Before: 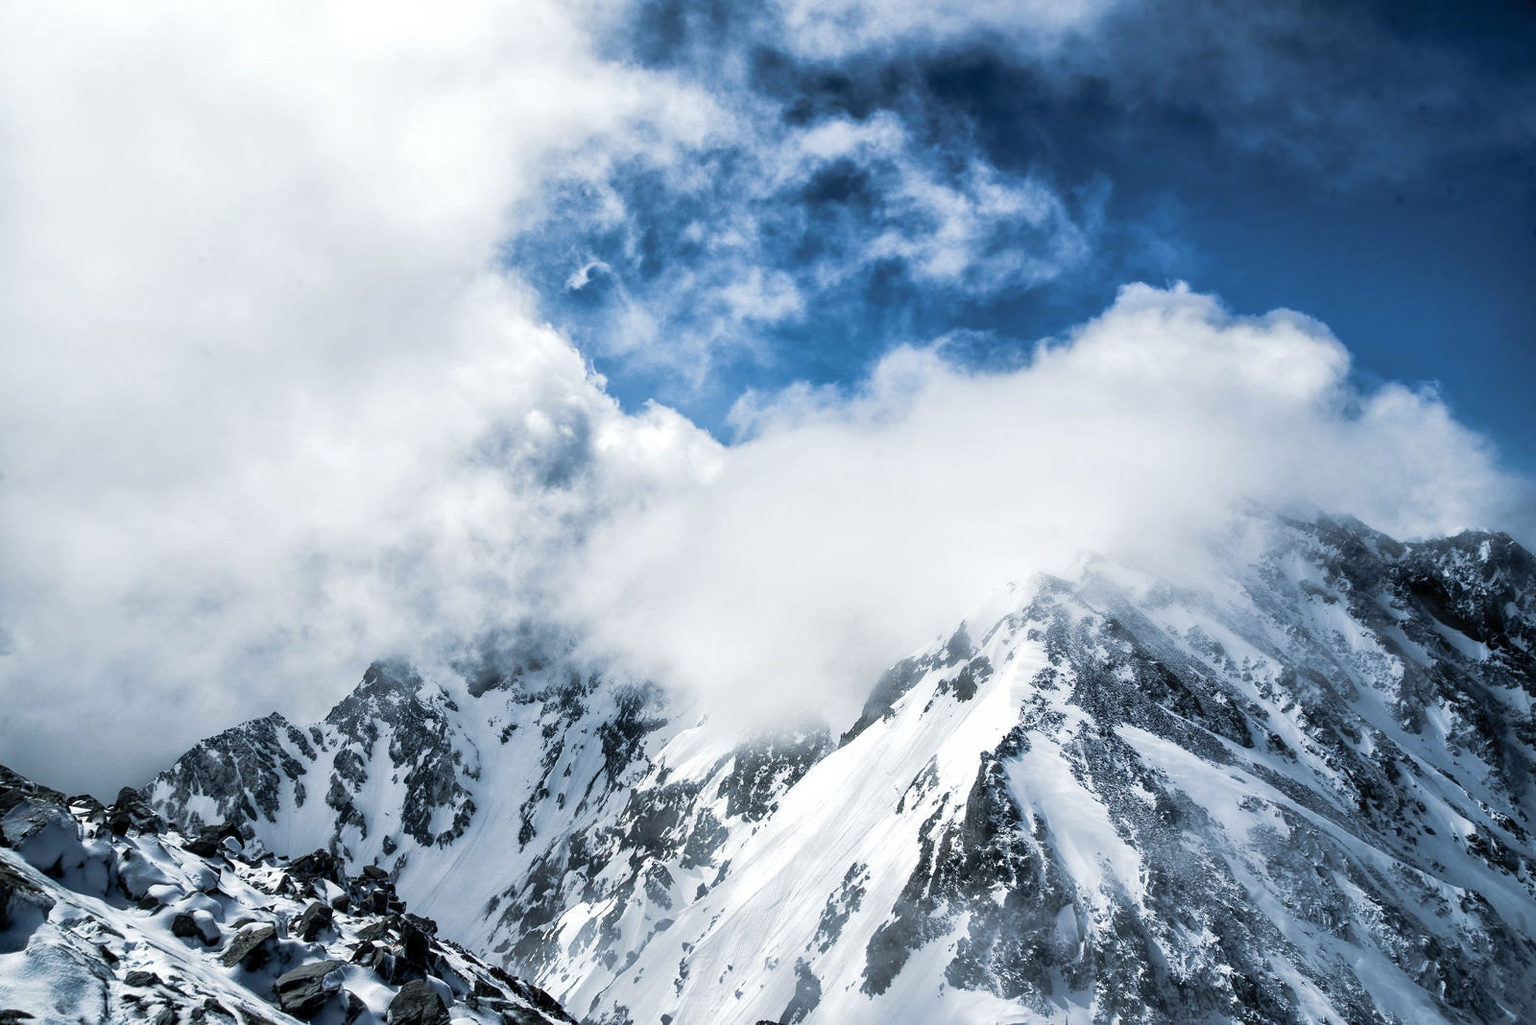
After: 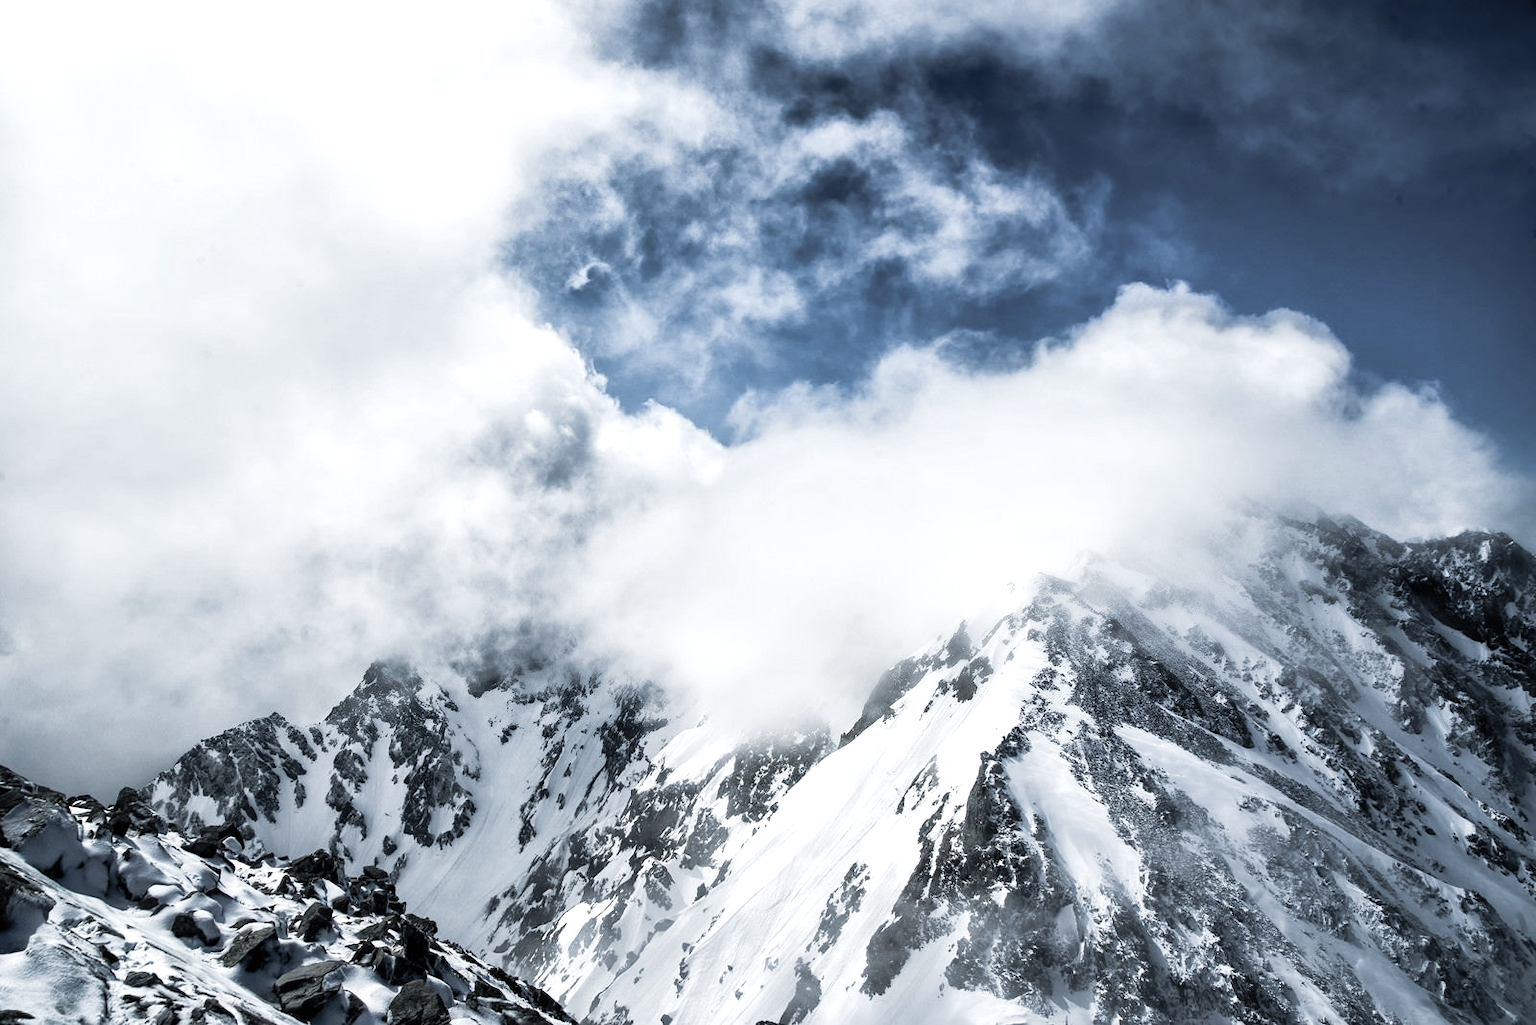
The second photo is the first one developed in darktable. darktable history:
contrast brightness saturation: contrast 0.101, saturation -0.363
exposure: exposure 0.205 EV, compensate exposure bias true, compensate highlight preservation false
